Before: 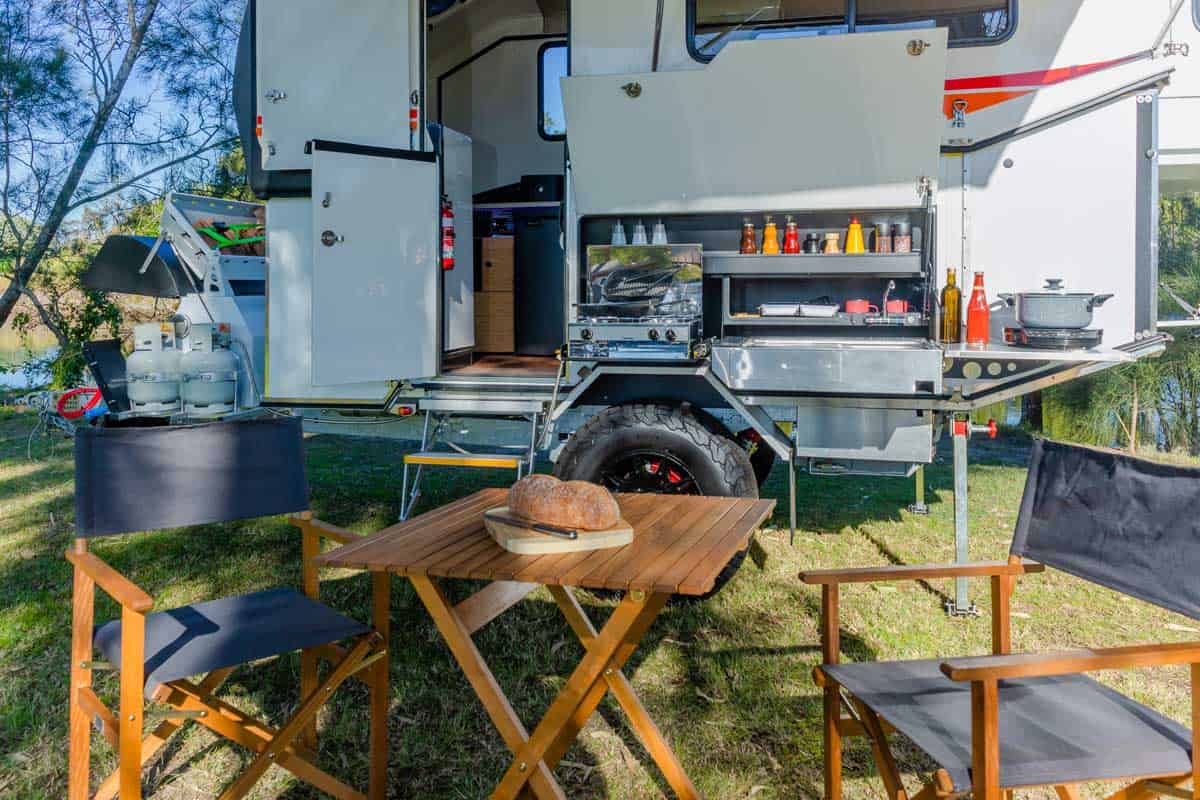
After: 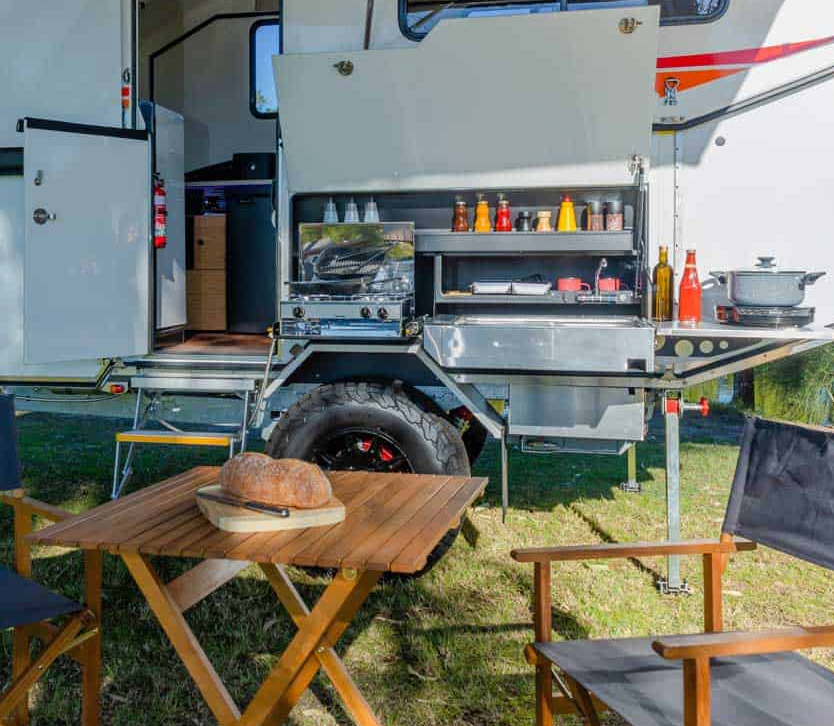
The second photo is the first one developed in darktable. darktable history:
crop and rotate: left 24.034%, top 2.838%, right 6.406%, bottom 6.299%
tone equalizer: on, module defaults
shadows and highlights: radius 125.46, shadows 21.19, highlights -21.19, low approximation 0.01
